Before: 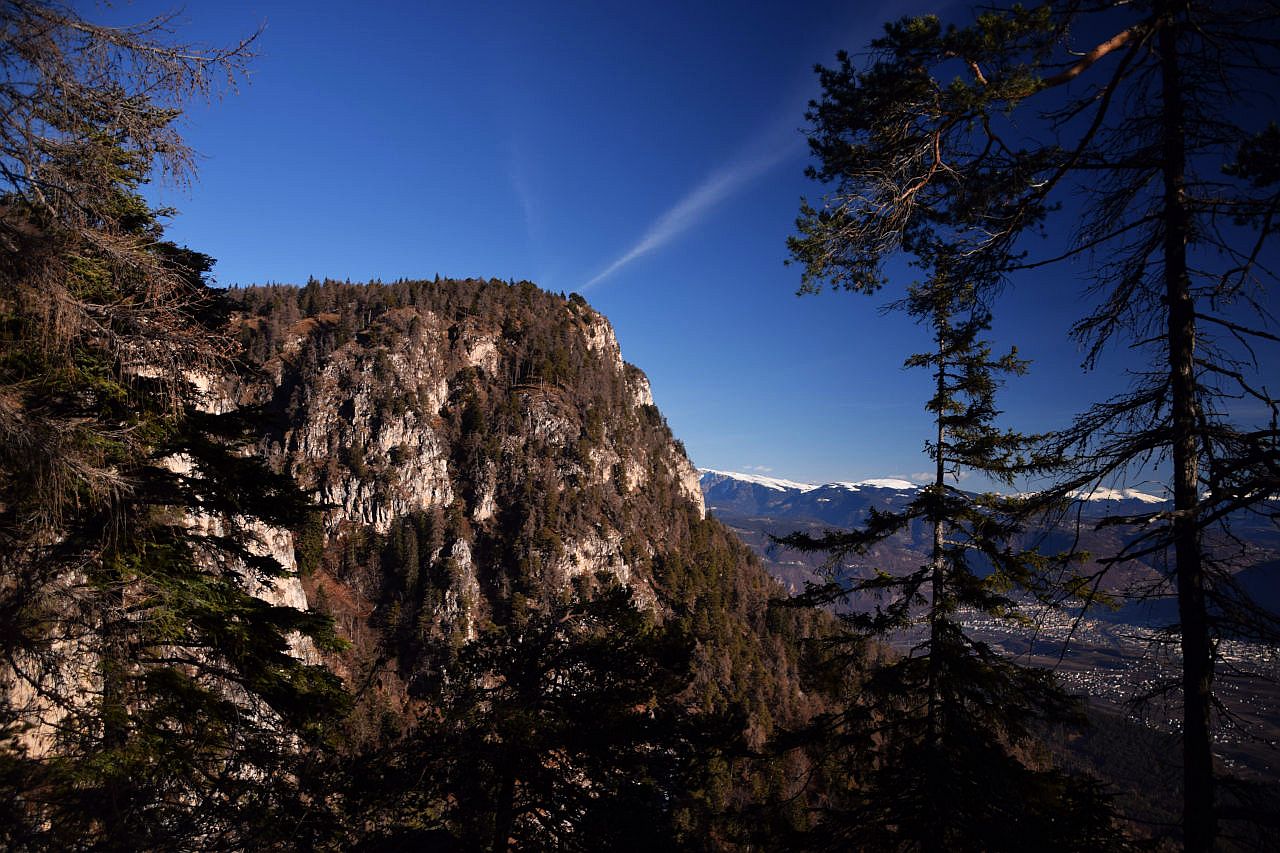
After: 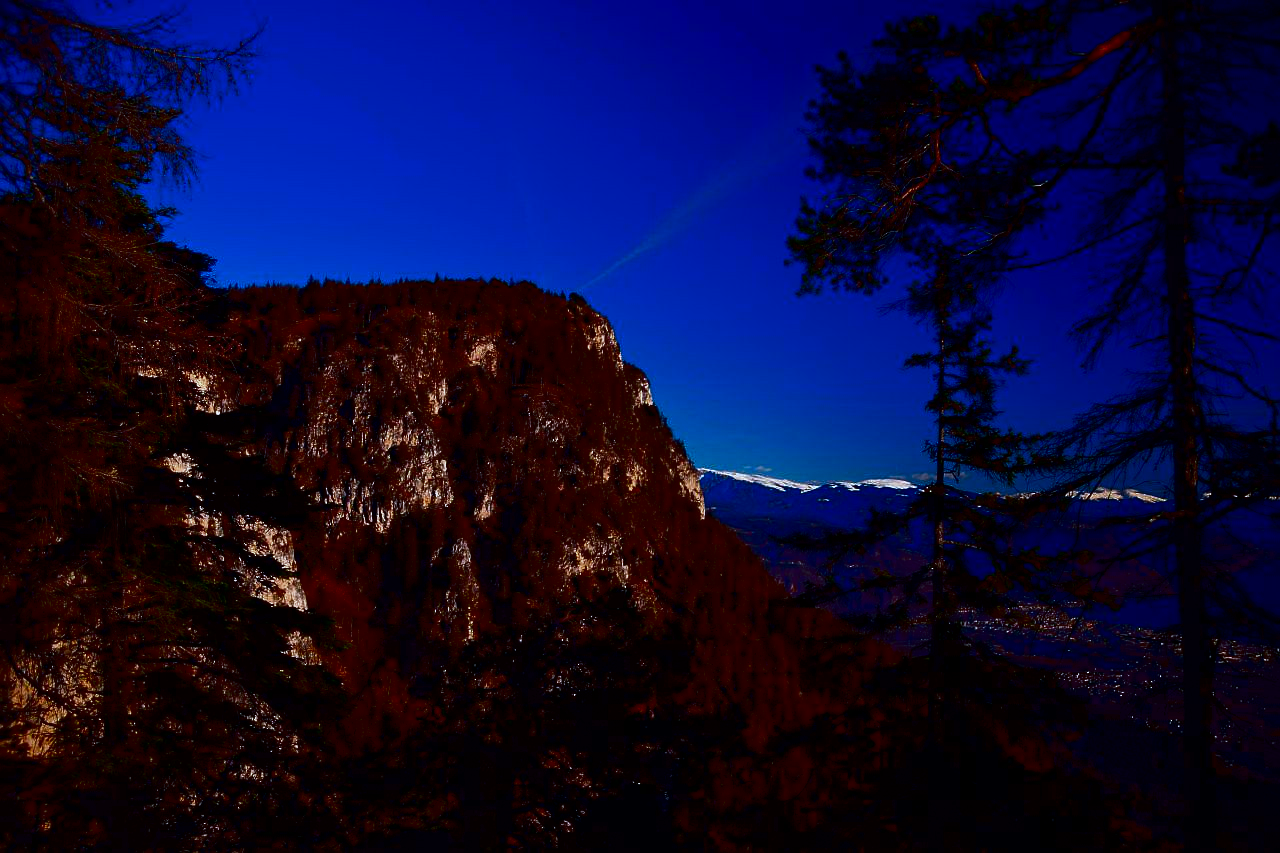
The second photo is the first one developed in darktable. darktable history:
white balance: red 0.967, blue 1.049
contrast brightness saturation: brightness -1, saturation 1
